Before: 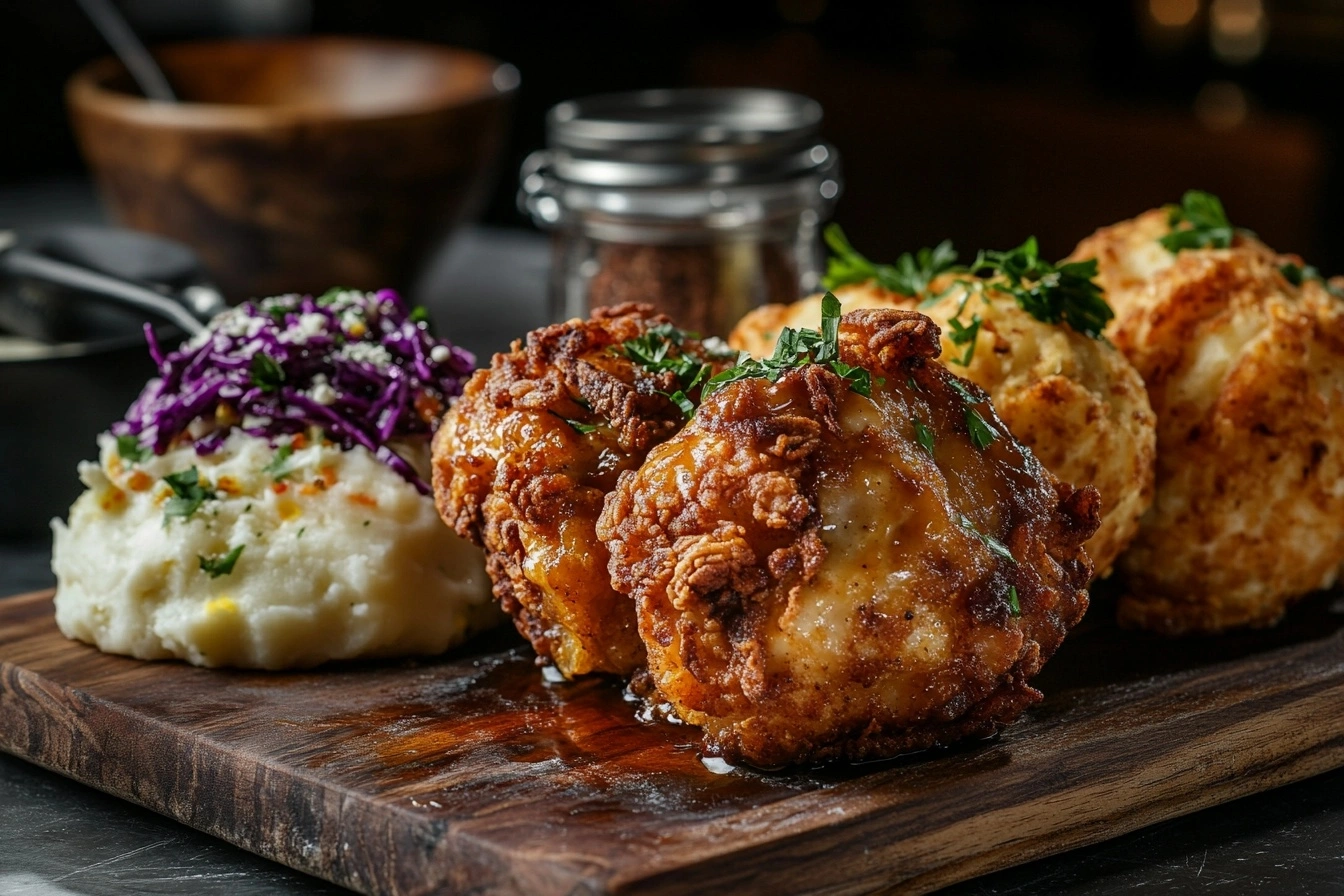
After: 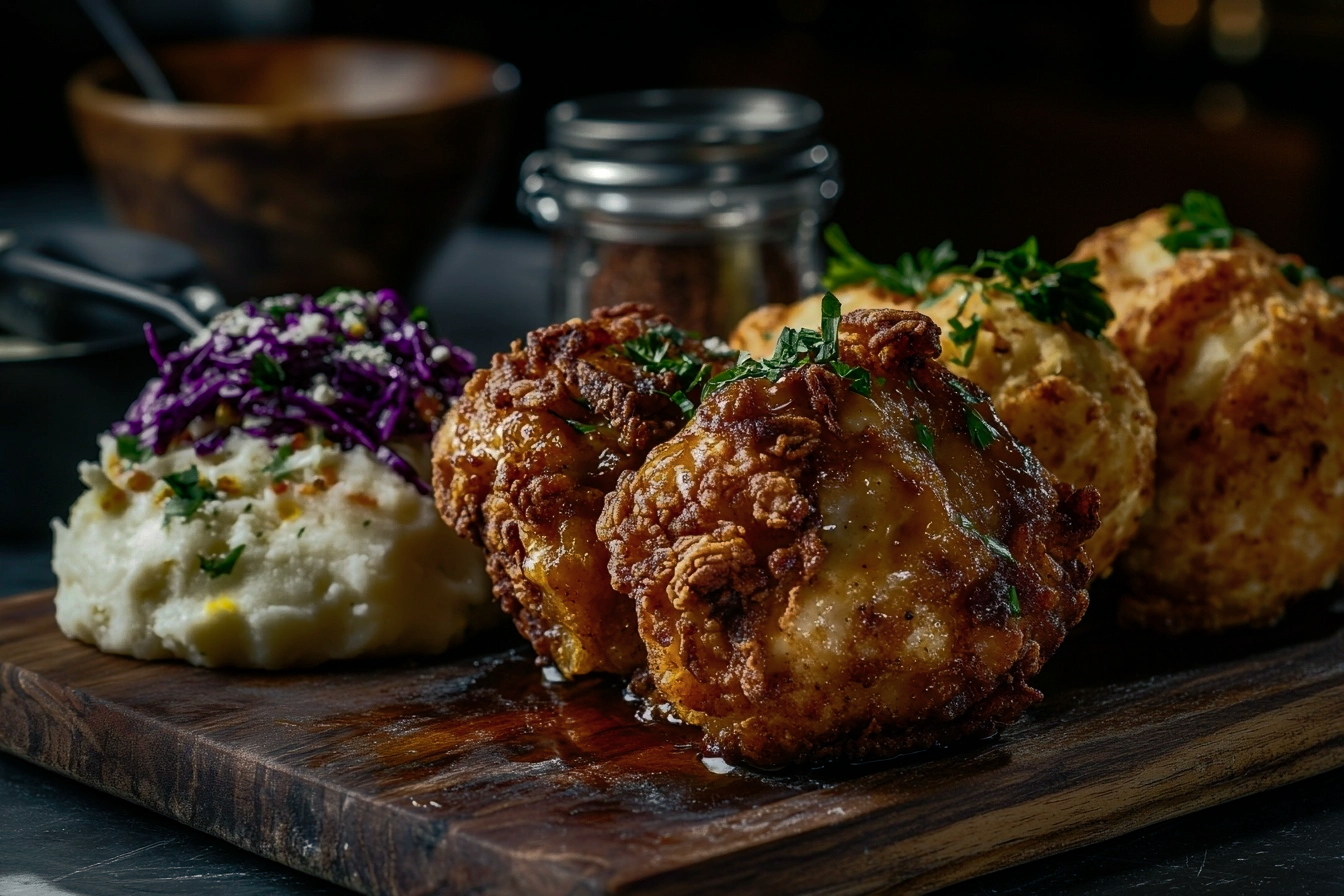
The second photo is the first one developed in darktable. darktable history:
shadows and highlights: shadows 39.96, highlights -59.82
color balance rgb: shadows lift › chroma 7.333%, shadows lift › hue 245.65°, perceptual saturation grading › global saturation 15.219%, perceptual saturation grading › highlights -19.046%, perceptual saturation grading › shadows 20.161%, perceptual brilliance grading › highlights 2.152%, perceptual brilliance grading › mid-tones -49.36%, perceptual brilliance grading › shadows -50.218%, global vibrance 20%
